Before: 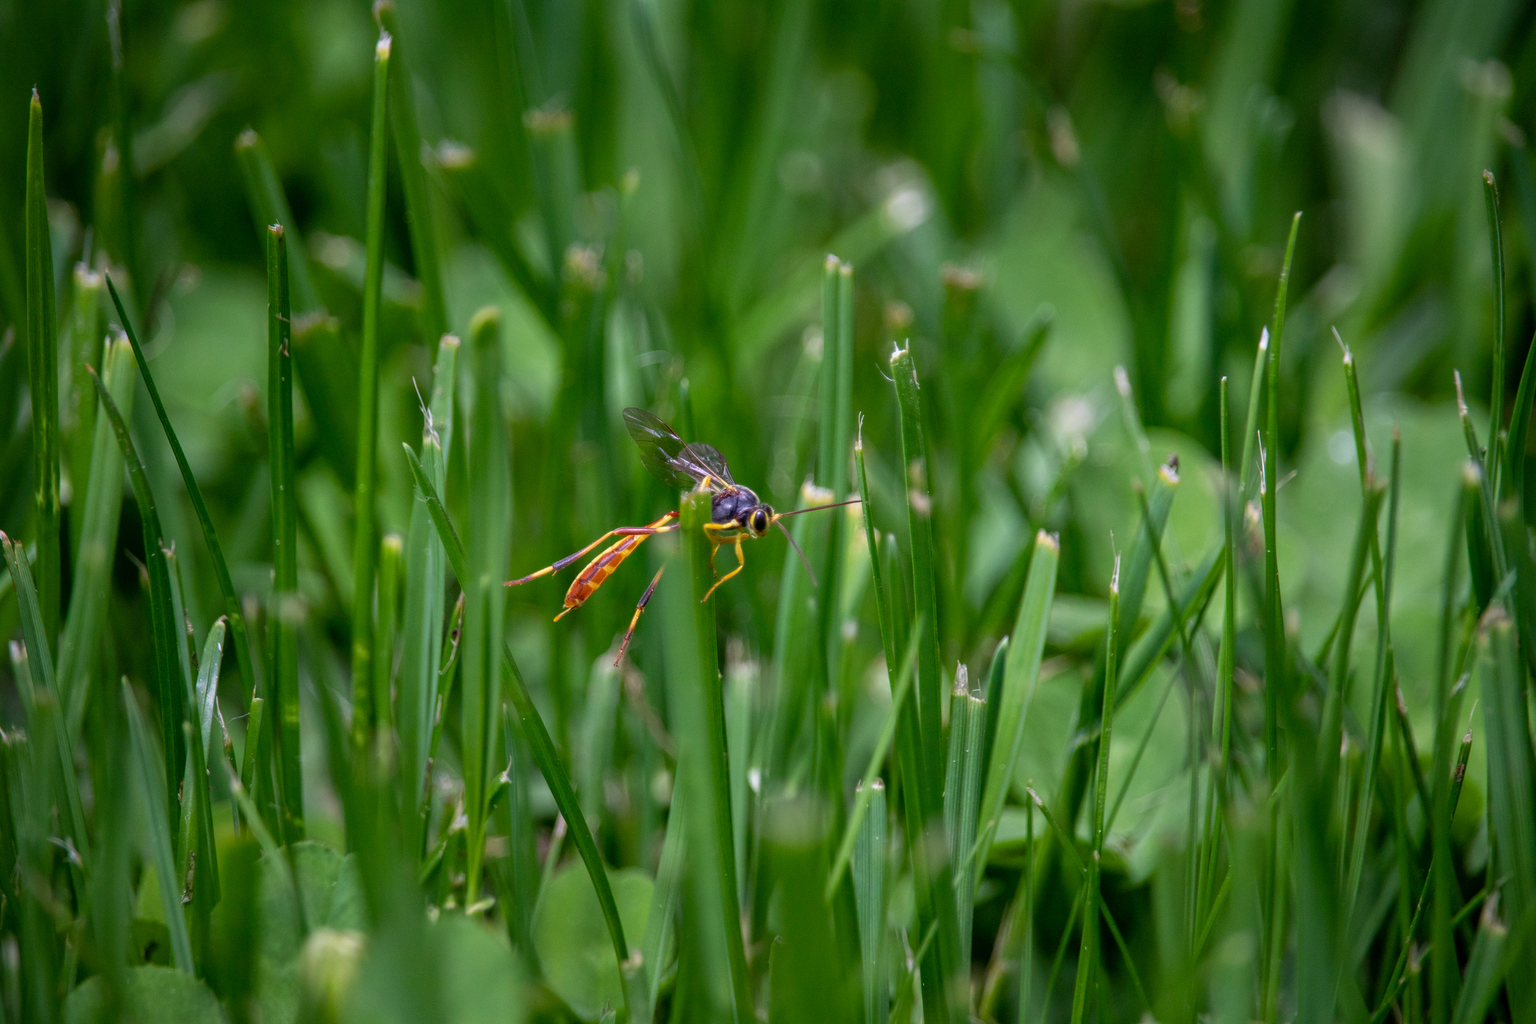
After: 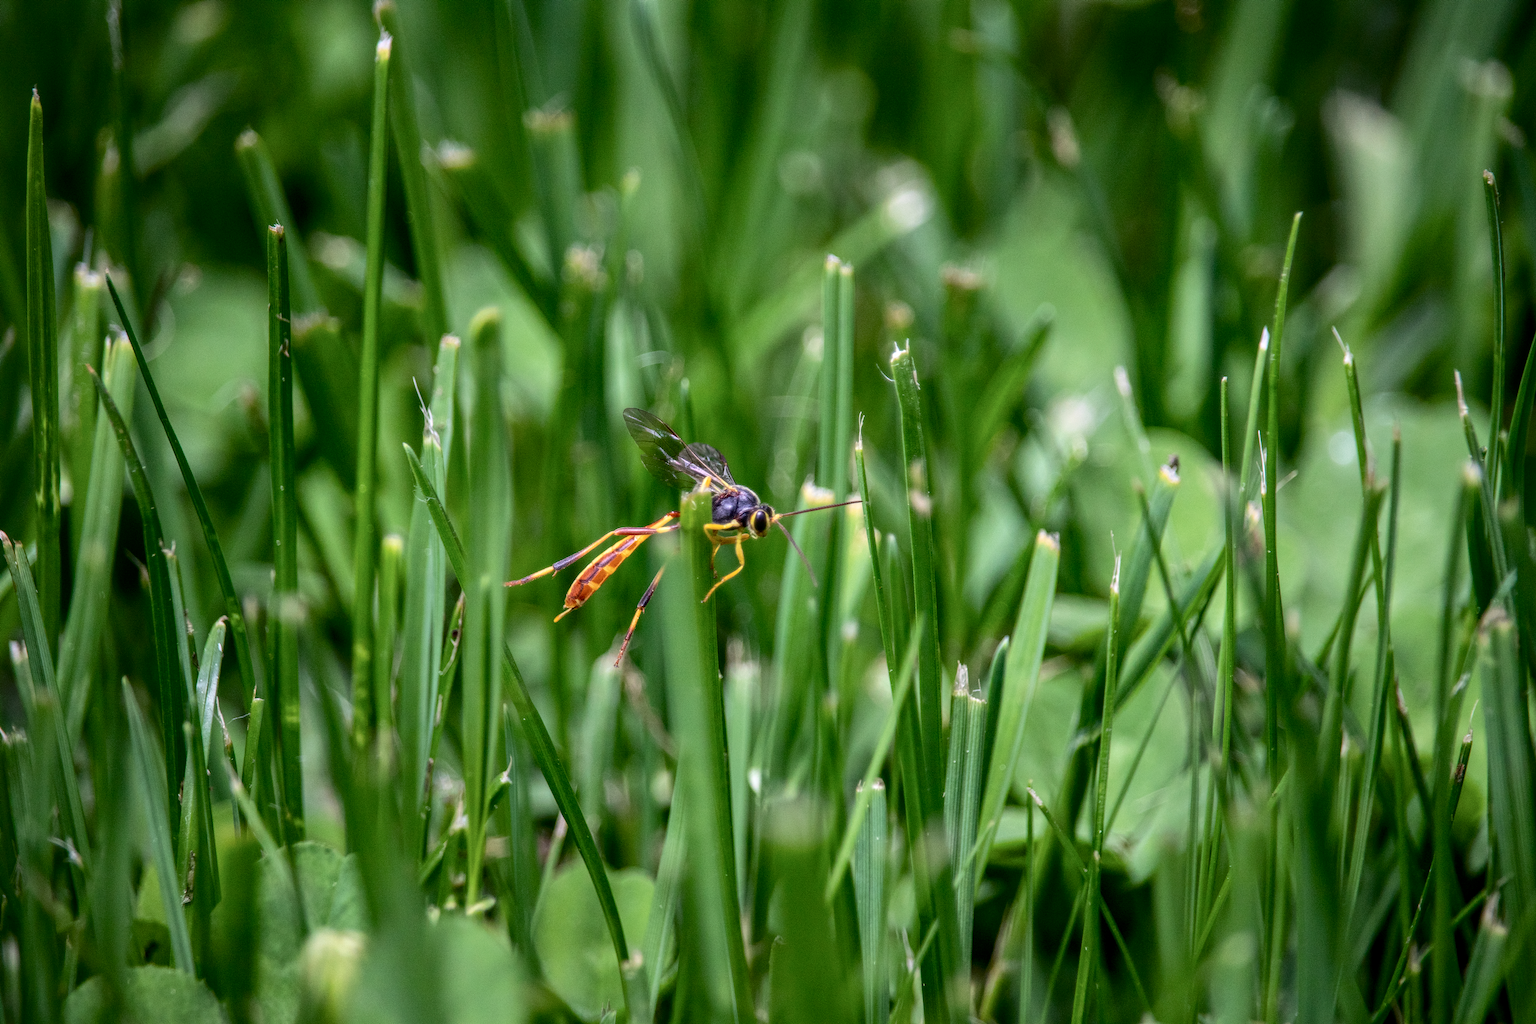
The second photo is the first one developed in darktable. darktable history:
tone curve: curves: ch0 [(0, 0) (0.003, 0.031) (0.011, 0.033) (0.025, 0.036) (0.044, 0.045) (0.069, 0.06) (0.1, 0.079) (0.136, 0.109) (0.177, 0.15) (0.224, 0.192) (0.277, 0.262) (0.335, 0.347) (0.399, 0.433) (0.468, 0.528) (0.543, 0.624) (0.623, 0.705) (0.709, 0.788) (0.801, 0.865) (0.898, 0.933) (1, 1)], color space Lab, independent channels, preserve colors none
local contrast: on, module defaults
